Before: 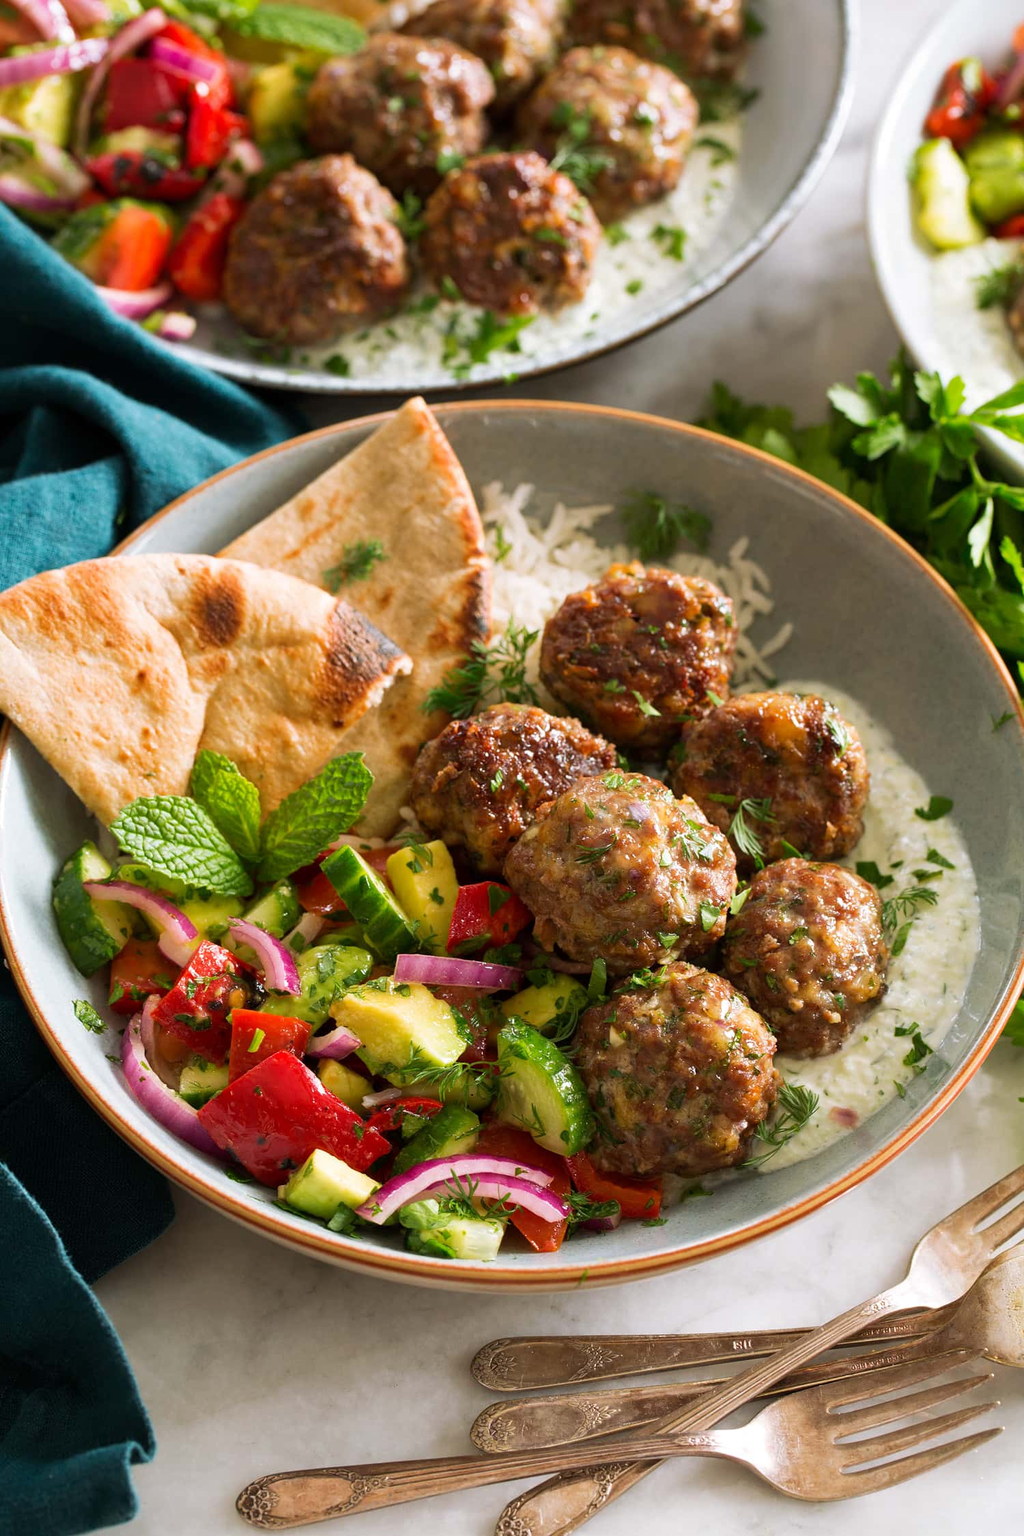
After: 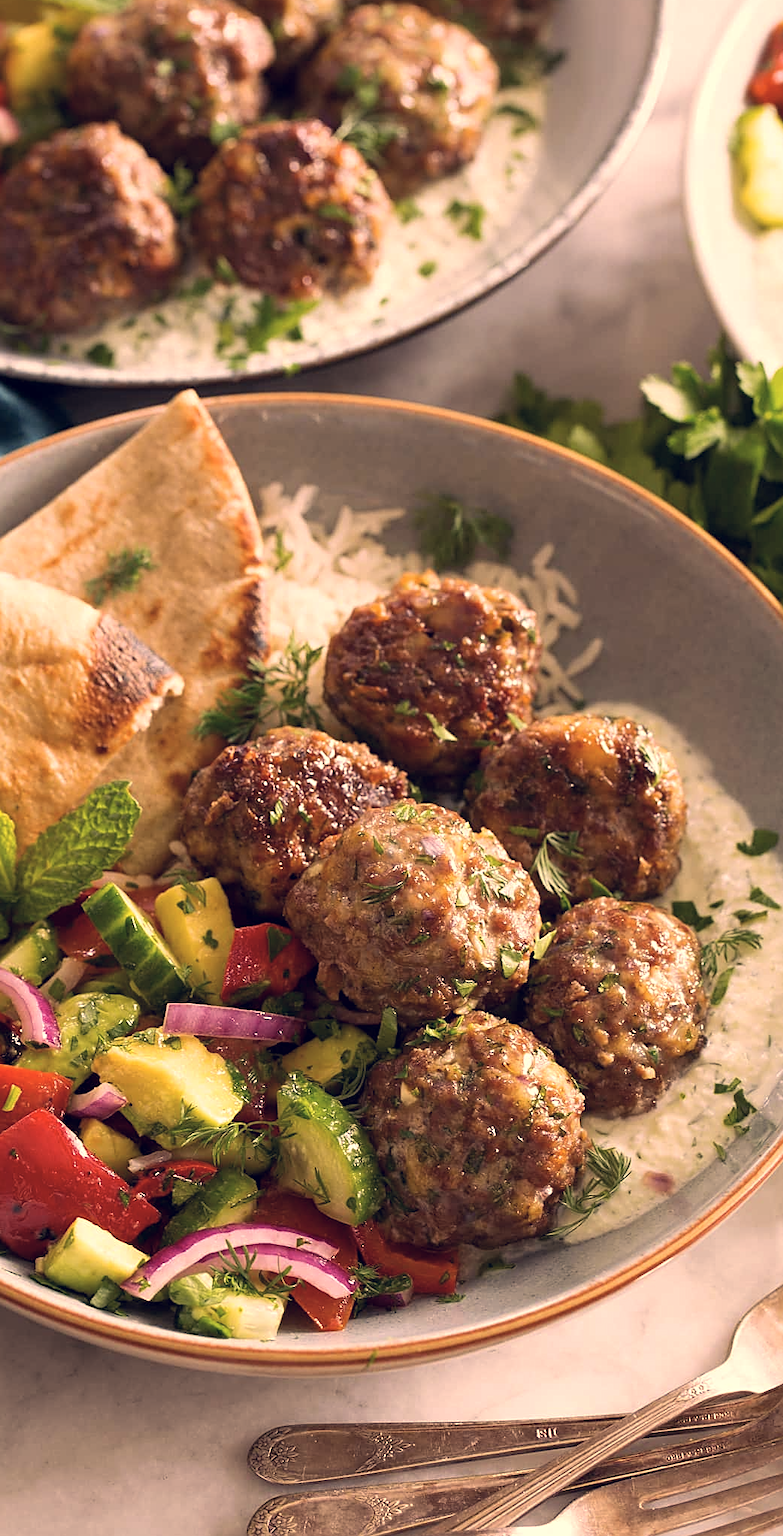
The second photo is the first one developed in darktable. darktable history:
exposure: exposure 0.127 EV, compensate highlight preservation false
sharpen: on, module defaults
color correction: highlights a* 19.59, highlights b* 27.49, shadows a* 3.46, shadows b* -17.28, saturation 0.73
crop and rotate: left 24.034%, top 2.838%, right 6.406%, bottom 6.299%
color balance rgb: global vibrance 6.81%, saturation formula JzAzBz (2021)
